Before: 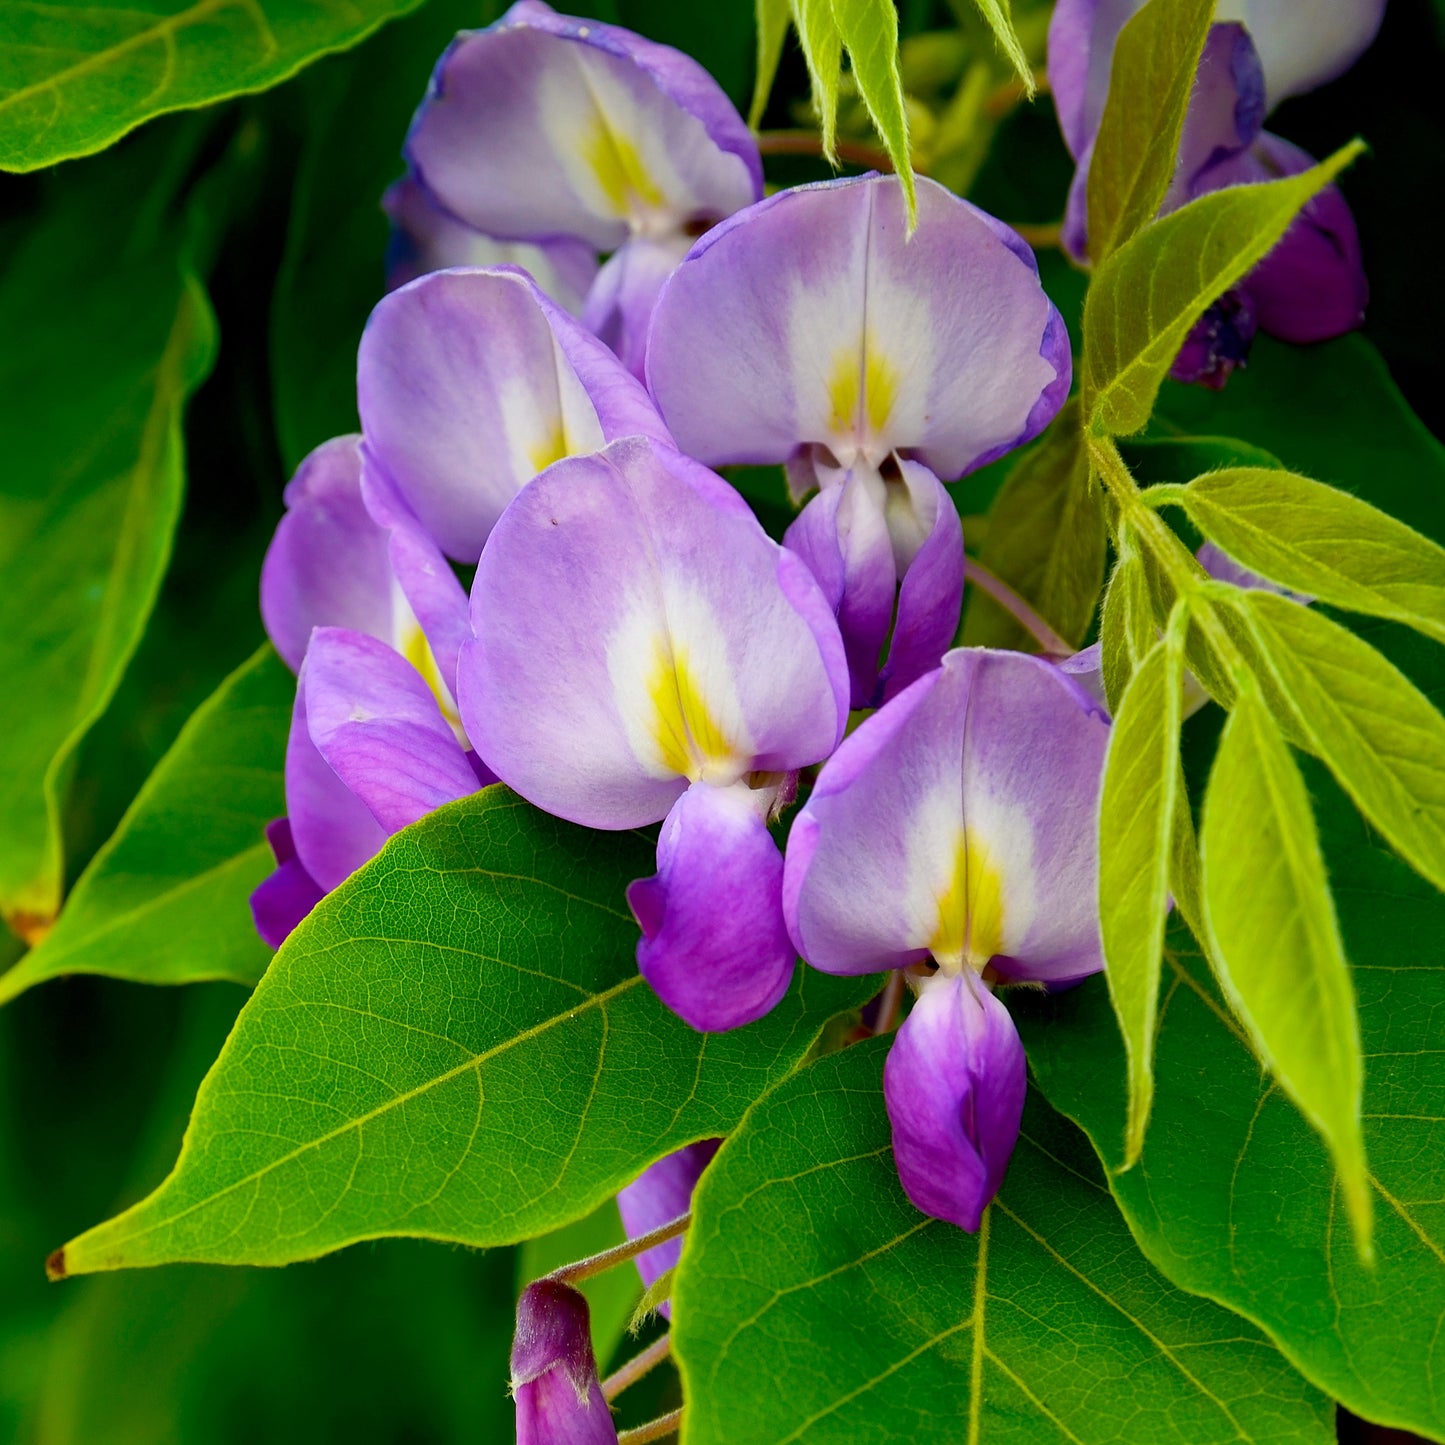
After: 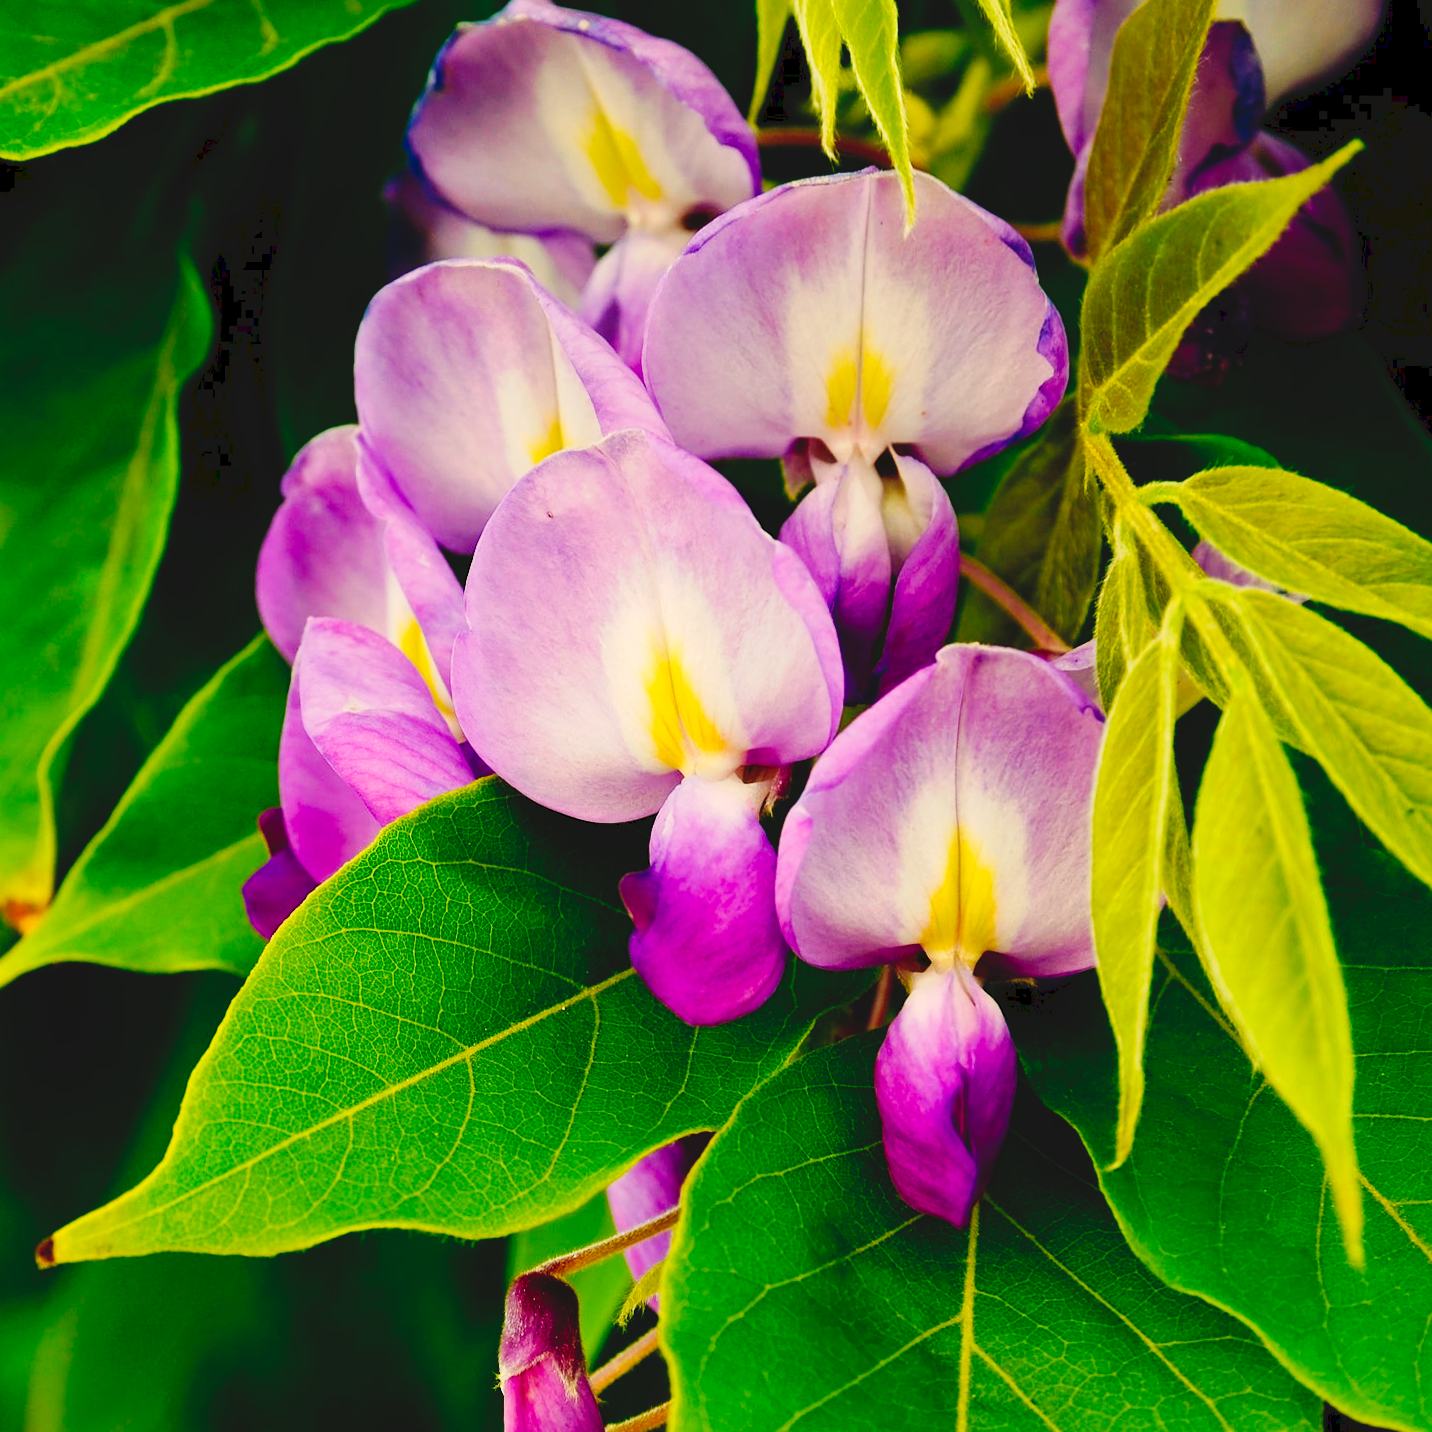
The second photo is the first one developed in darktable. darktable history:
crop and rotate: angle -0.5°
tone curve: curves: ch0 [(0, 0) (0.003, 0.075) (0.011, 0.079) (0.025, 0.079) (0.044, 0.082) (0.069, 0.085) (0.1, 0.089) (0.136, 0.096) (0.177, 0.105) (0.224, 0.14) (0.277, 0.202) (0.335, 0.304) (0.399, 0.417) (0.468, 0.521) (0.543, 0.636) (0.623, 0.726) (0.709, 0.801) (0.801, 0.878) (0.898, 0.927) (1, 1)], preserve colors none
white balance: red 1.123, blue 0.83
